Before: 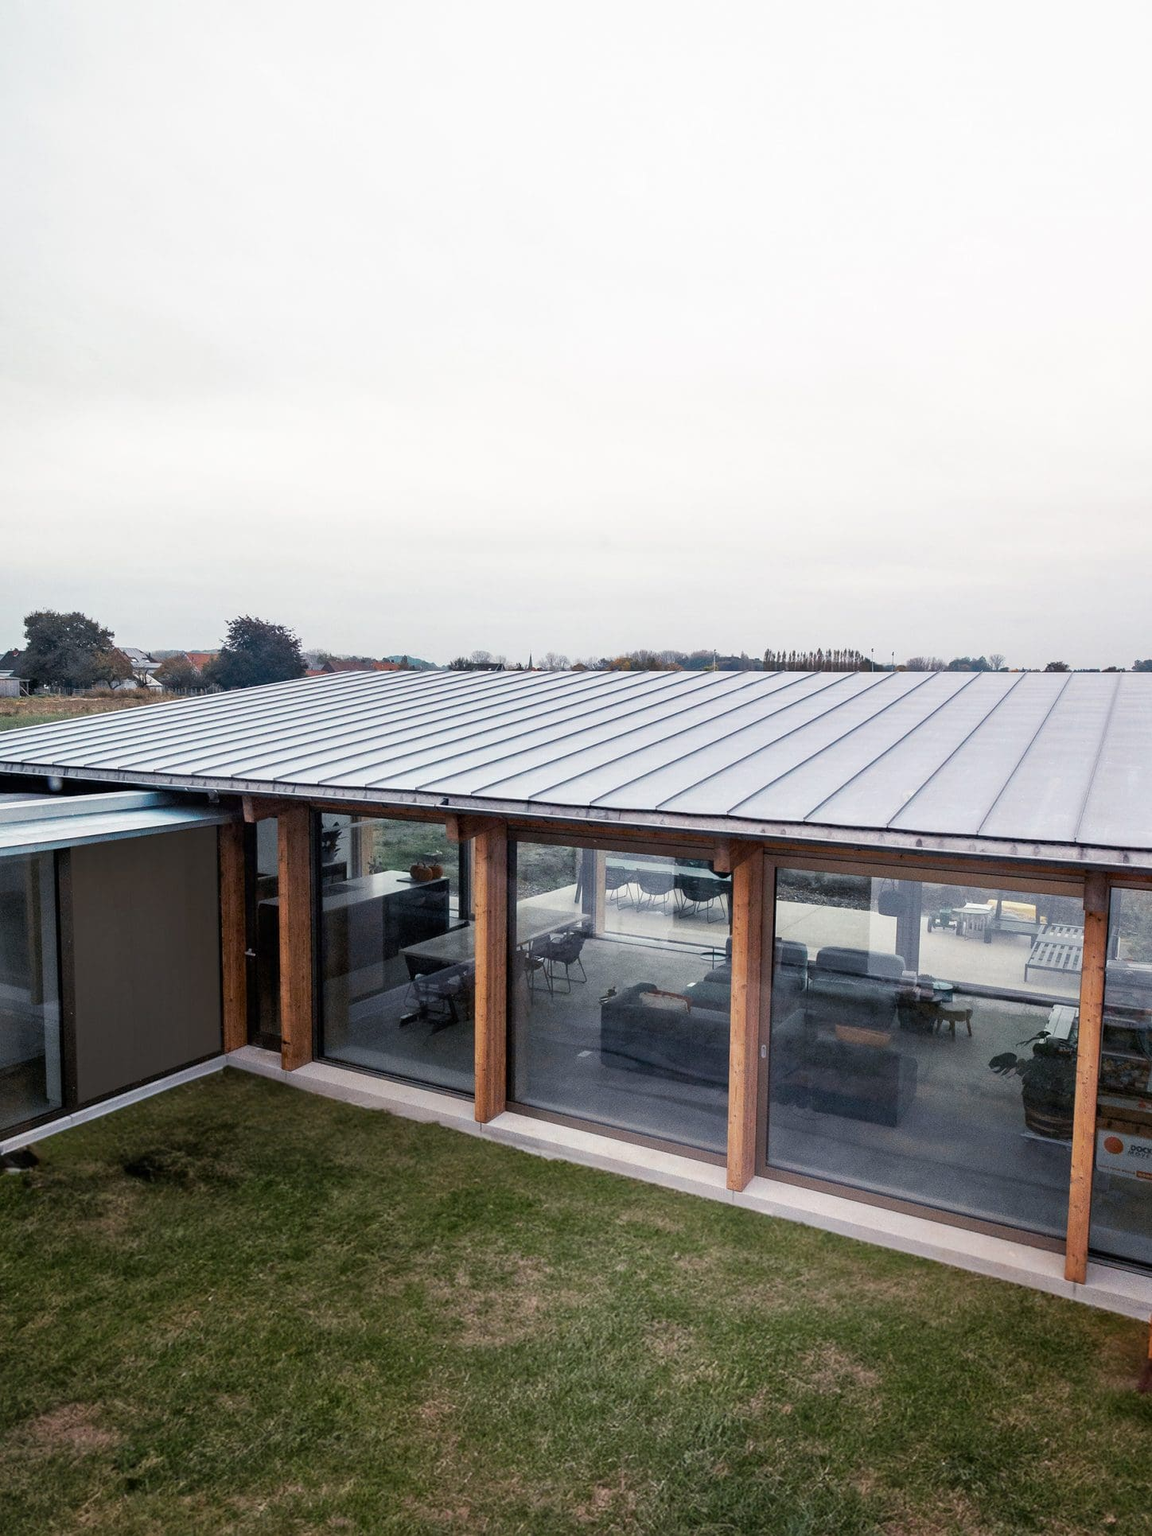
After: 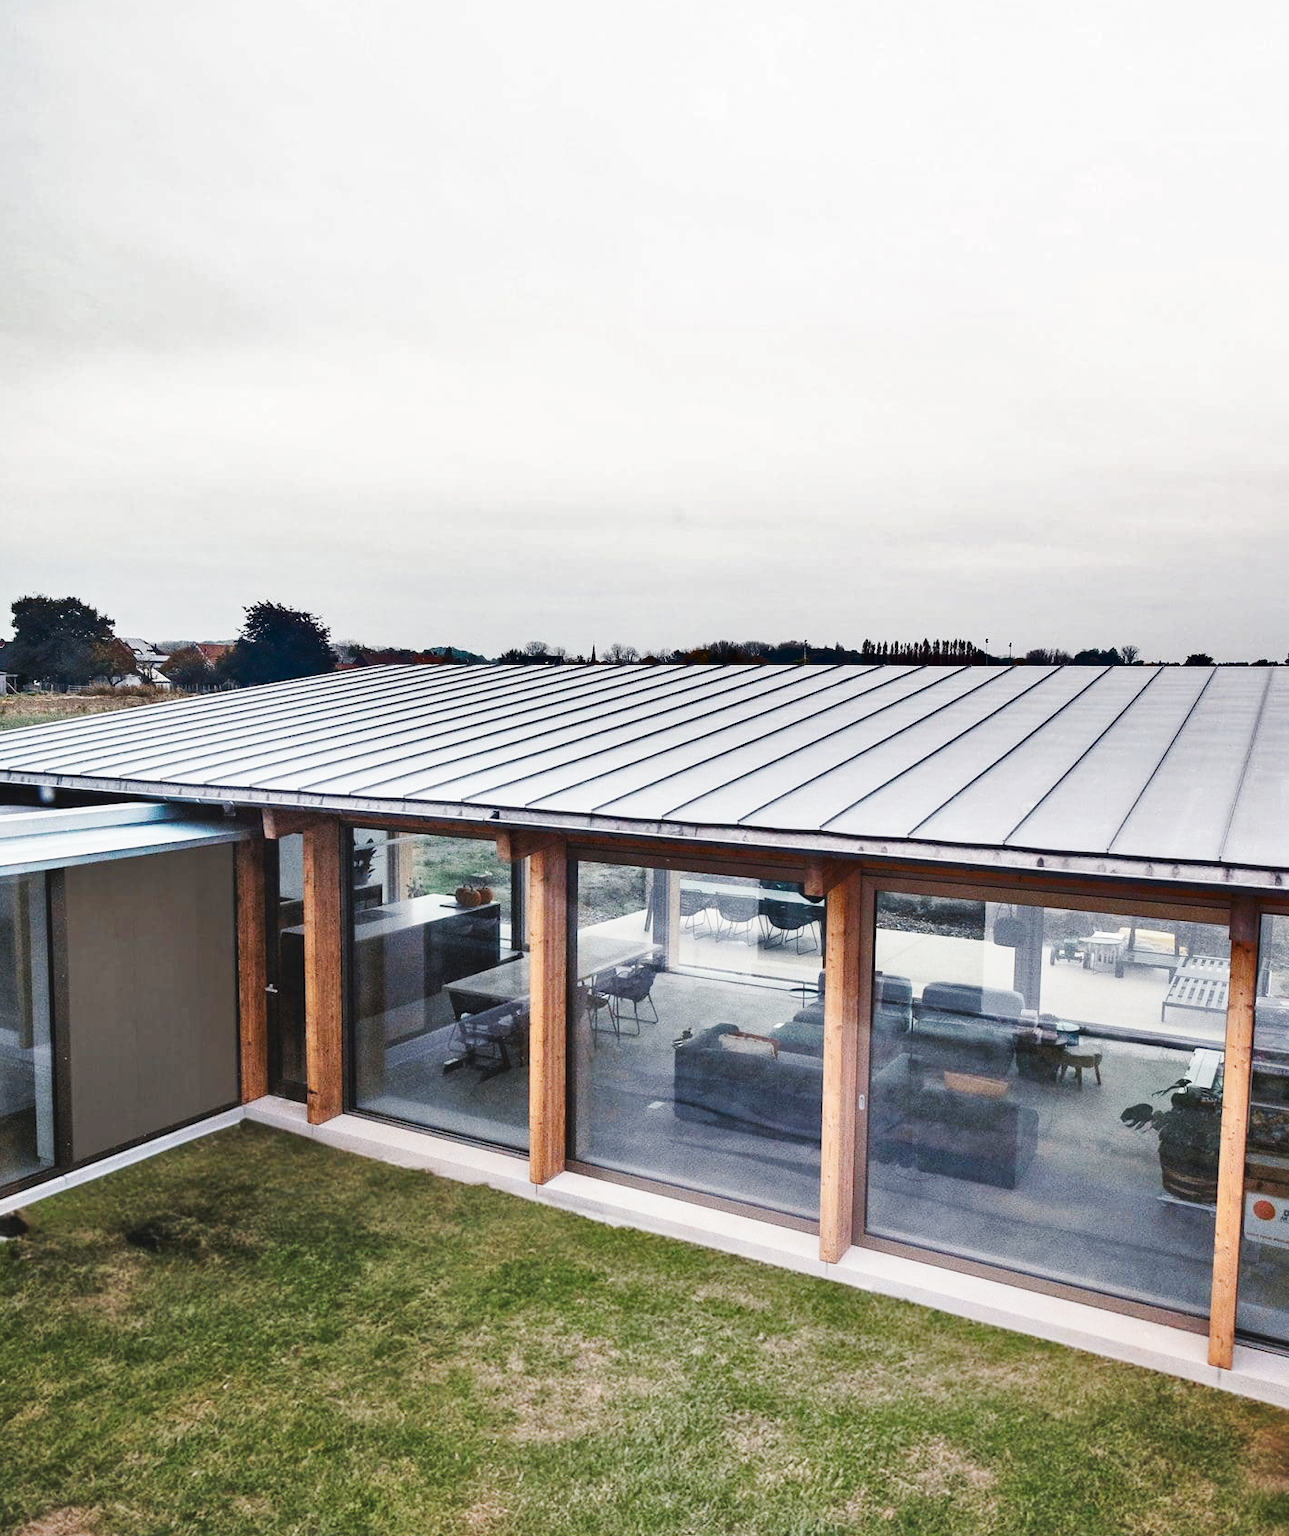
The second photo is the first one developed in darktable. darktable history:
crop: left 1.281%, top 6.087%, right 1.308%, bottom 6.913%
shadows and highlights: shadows 20.92, highlights -82.97, soften with gaussian
tone curve: curves: ch0 [(0, 0) (0.003, 0.003) (0.011, 0.012) (0.025, 0.026) (0.044, 0.046) (0.069, 0.072) (0.1, 0.104) (0.136, 0.141) (0.177, 0.184) (0.224, 0.233) (0.277, 0.288) (0.335, 0.348) (0.399, 0.414) (0.468, 0.486) (0.543, 0.564) (0.623, 0.647) (0.709, 0.736) (0.801, 0.831) (0.898, 0.921) (1, 1)], color space Lab, independent channels
tone equalizer: edges refinement/feathering 500, mask exposure compensation -1.57 EV, preserve details no
base curve: curves: ch0 [(0, 0.007) (0.028, 0.063) (0.121, 0.311) (0.46, 0.743) (0.859, 0.957) (1, 1)], preserve colors none
